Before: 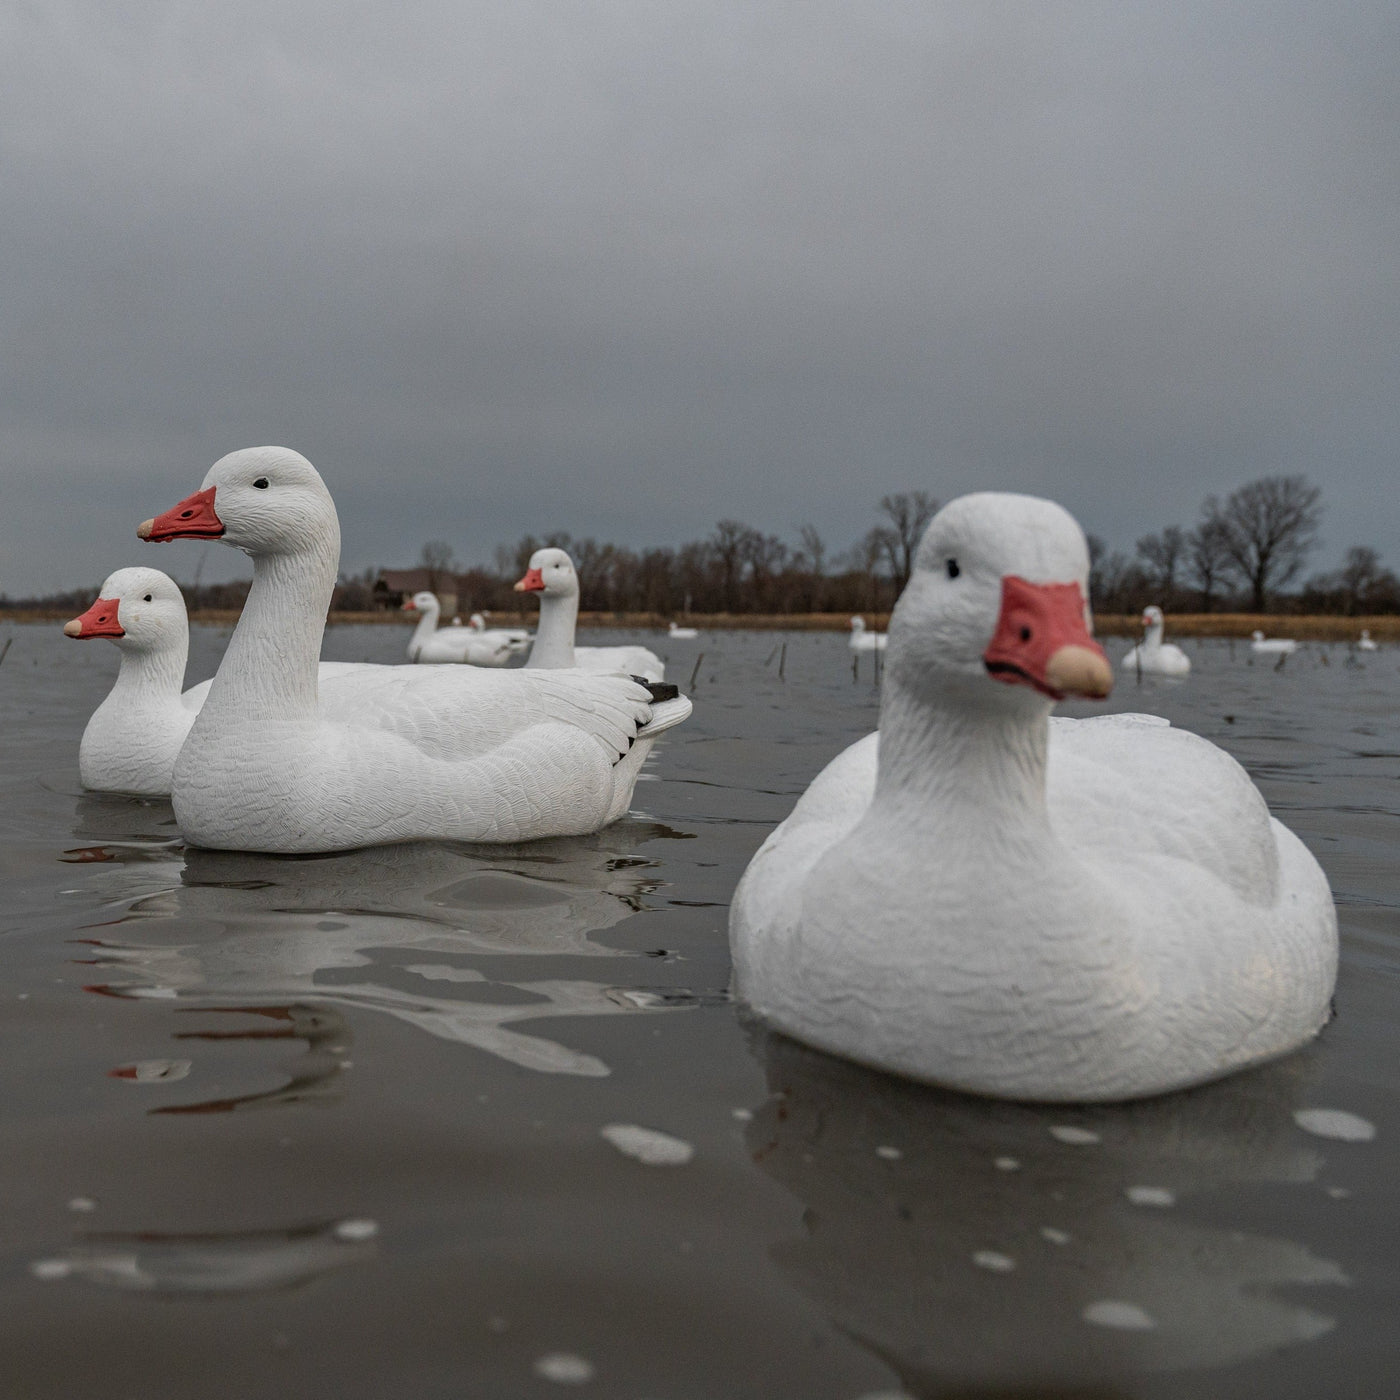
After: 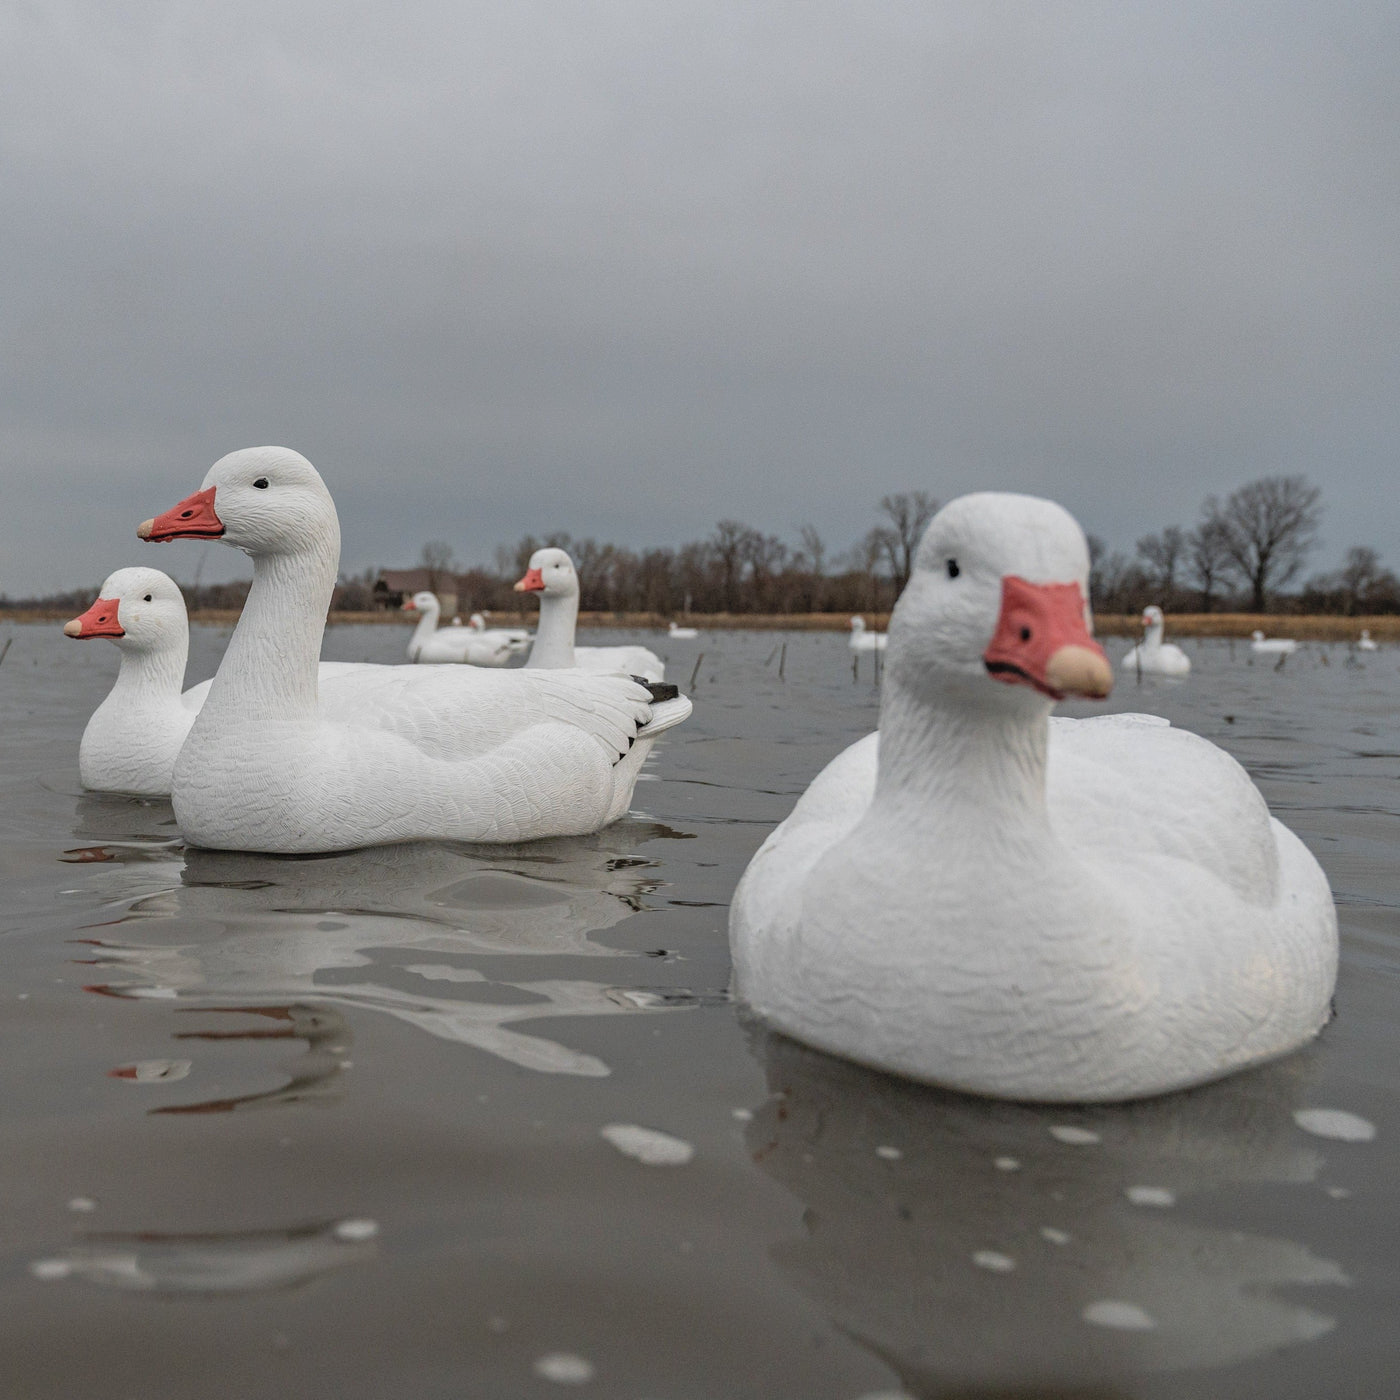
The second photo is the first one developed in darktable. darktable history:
contrast brightness saturation: brightness 0.14
